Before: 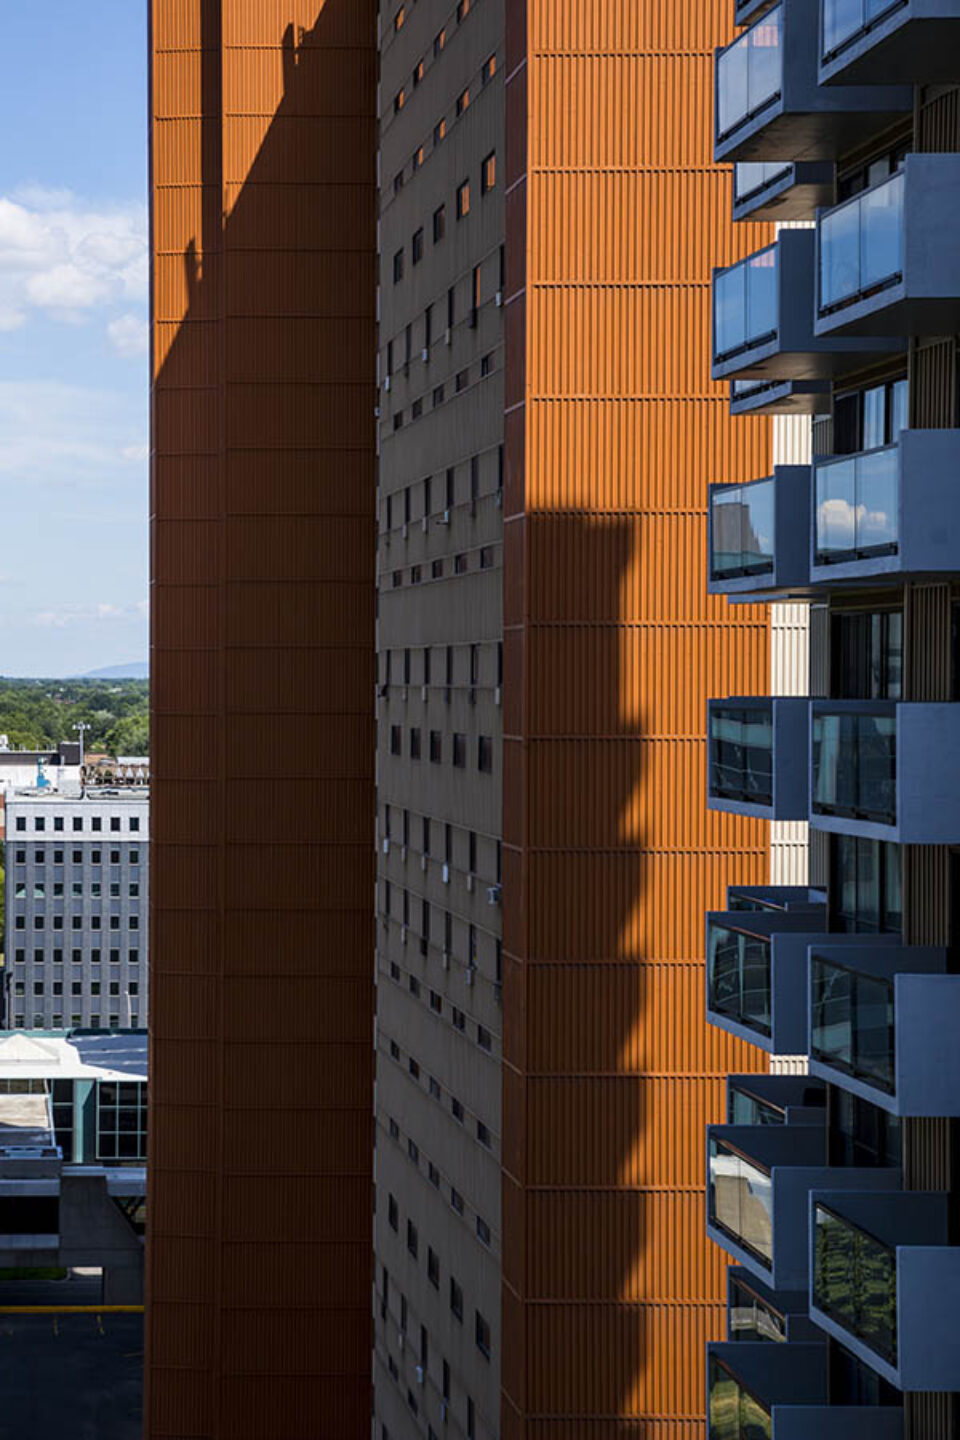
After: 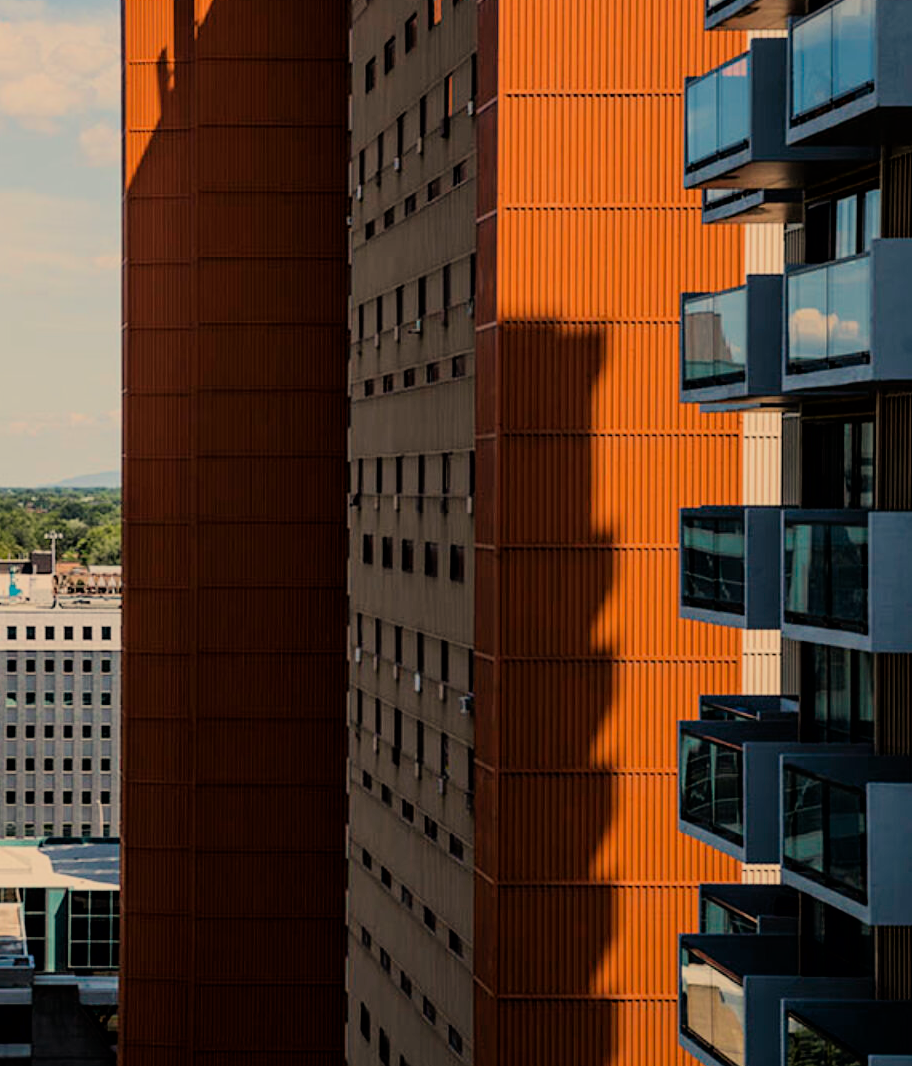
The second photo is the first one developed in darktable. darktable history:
white balance: red 1.123, blue 0.83
crop and rotate: left 2.991%, top 13.302%, right 1.981%, bottom 12.636%
filmic rgb: black relative exposure -7.15 EV, white relative exposure 5.36 EV, hardness 3.02, color science v6 (2022)
